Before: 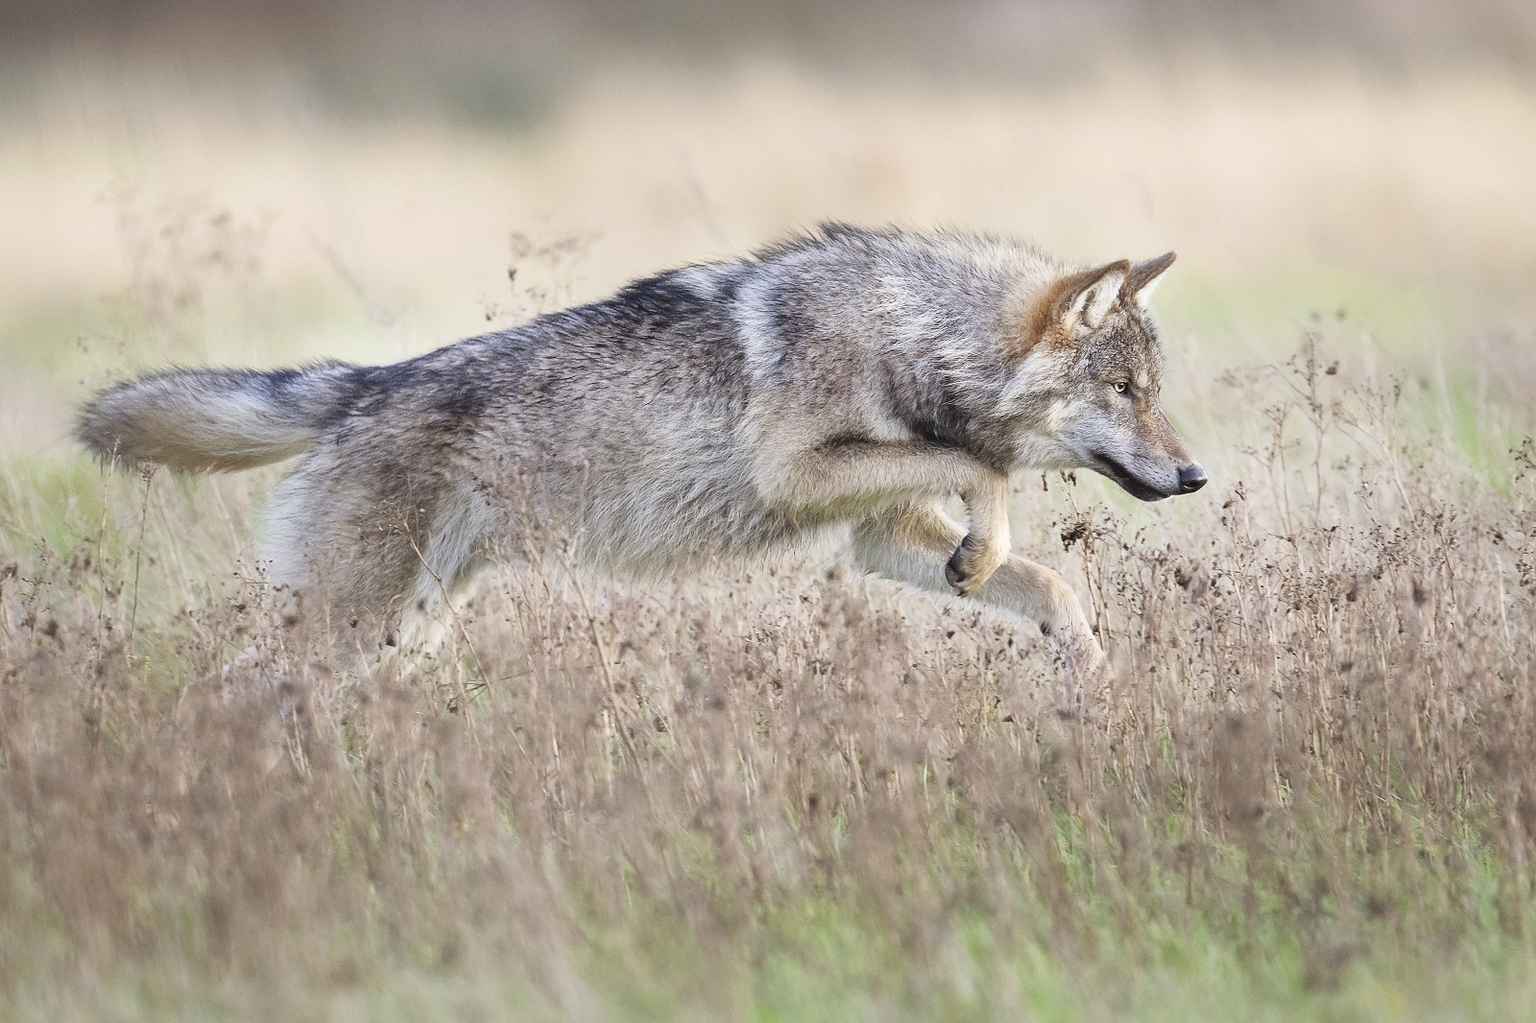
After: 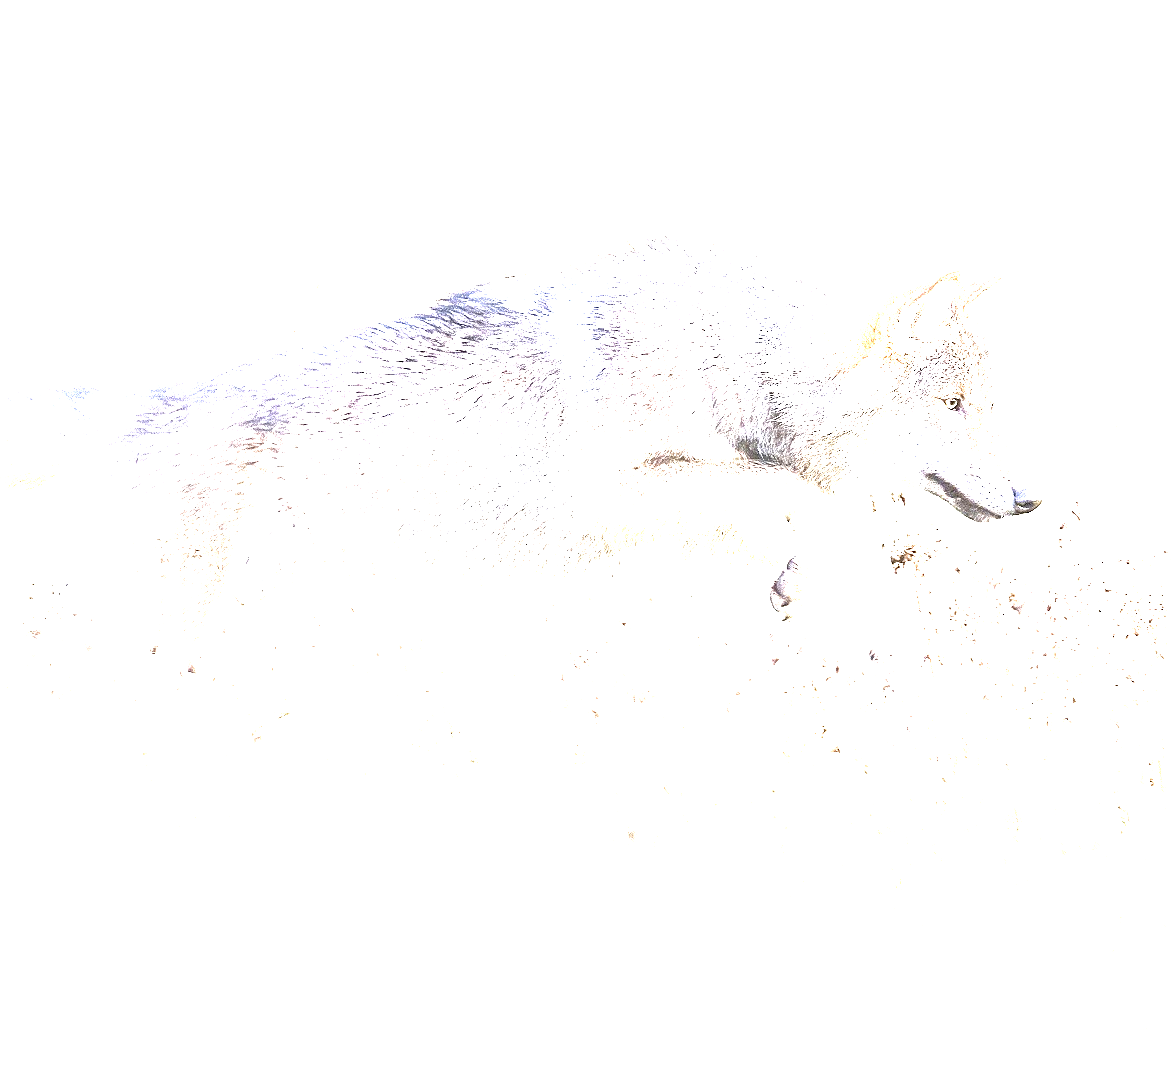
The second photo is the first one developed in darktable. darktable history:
exposure: black level correction 0, exposure 4 EV, compensate exposure bias true, compensate highlight preservation false
sharpen: on, module defaults
crop: left 13.443%, right 13.31%
